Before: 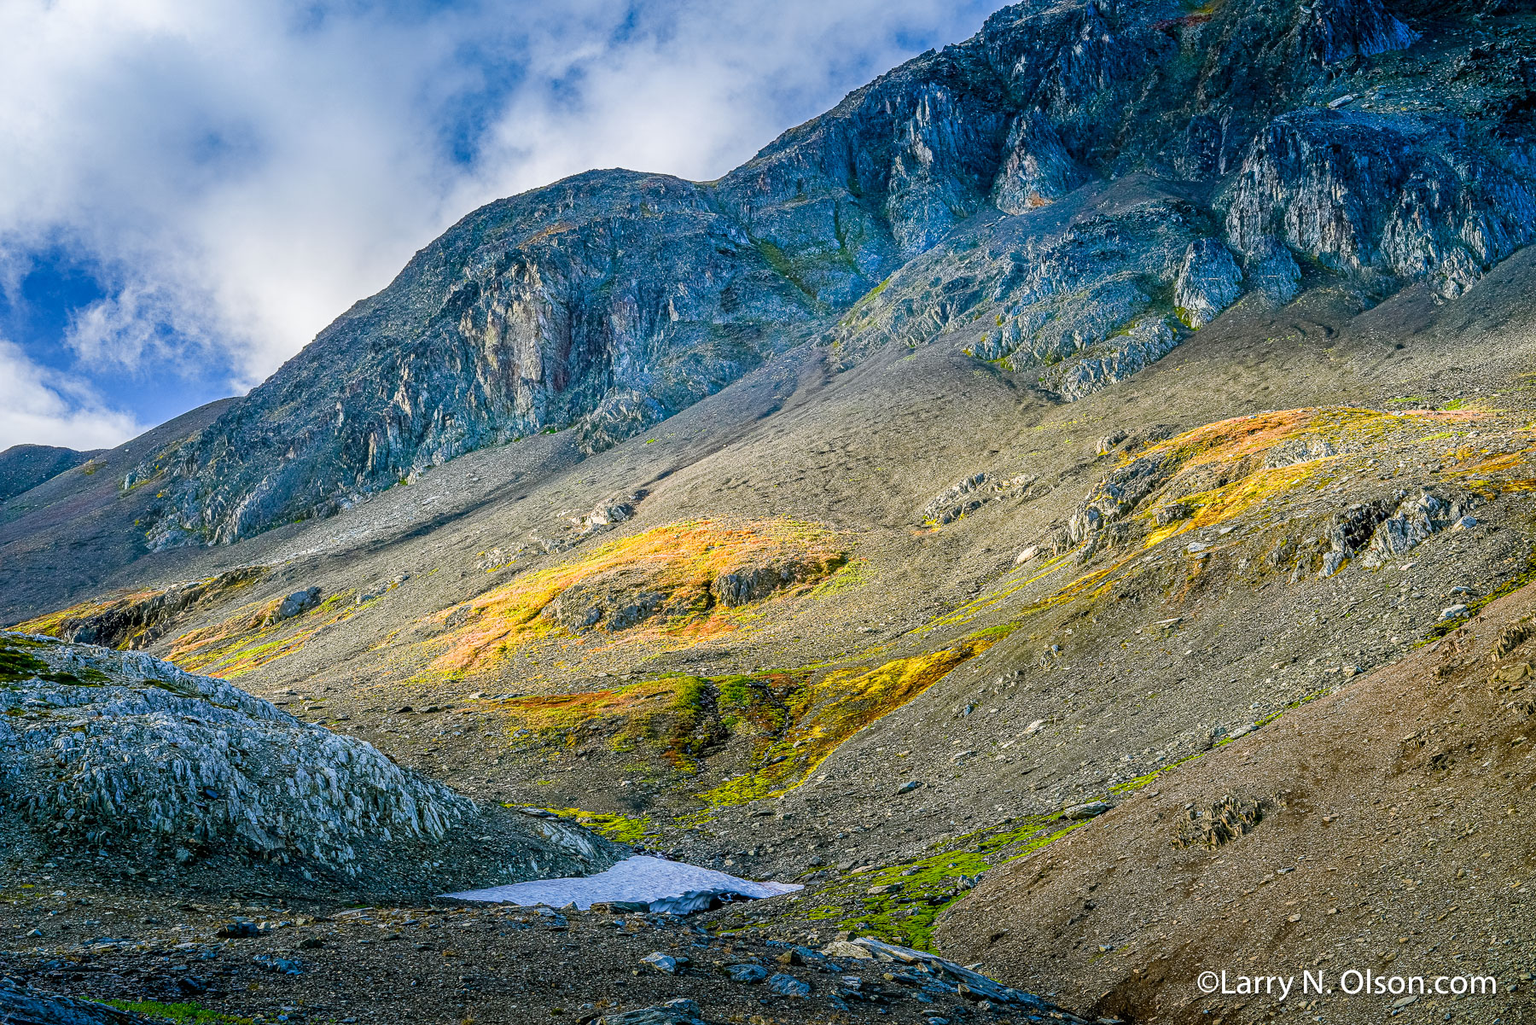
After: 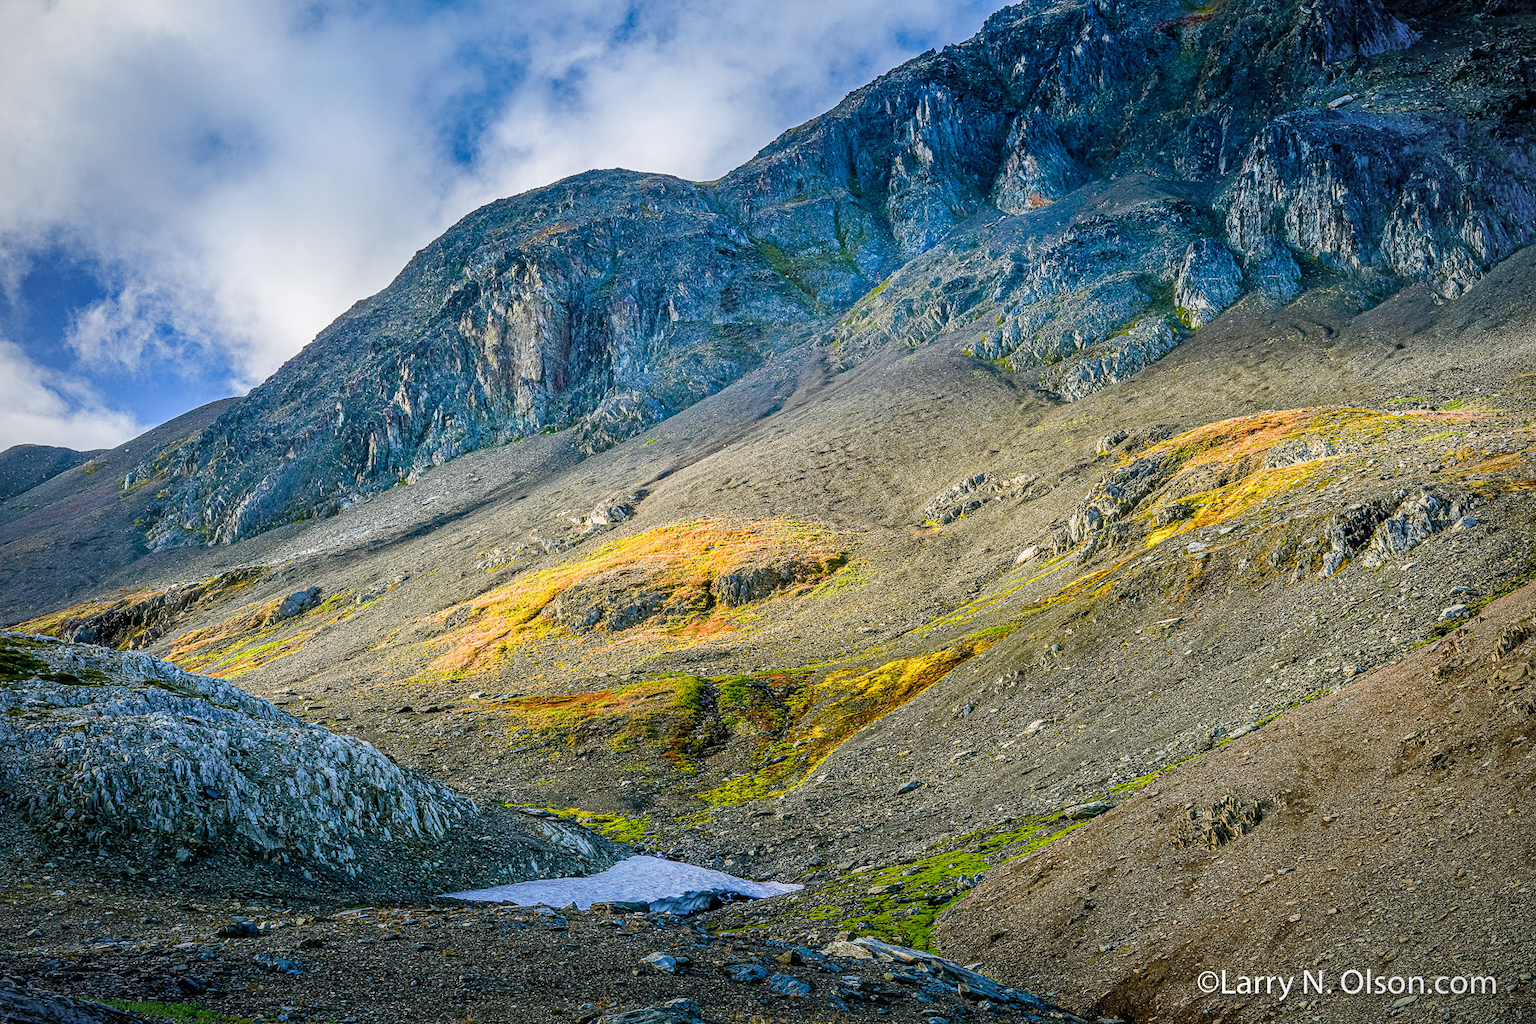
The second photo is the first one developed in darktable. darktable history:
vignetting: fall-off radius 60.92%
exposure: compensate highlight preservation false
